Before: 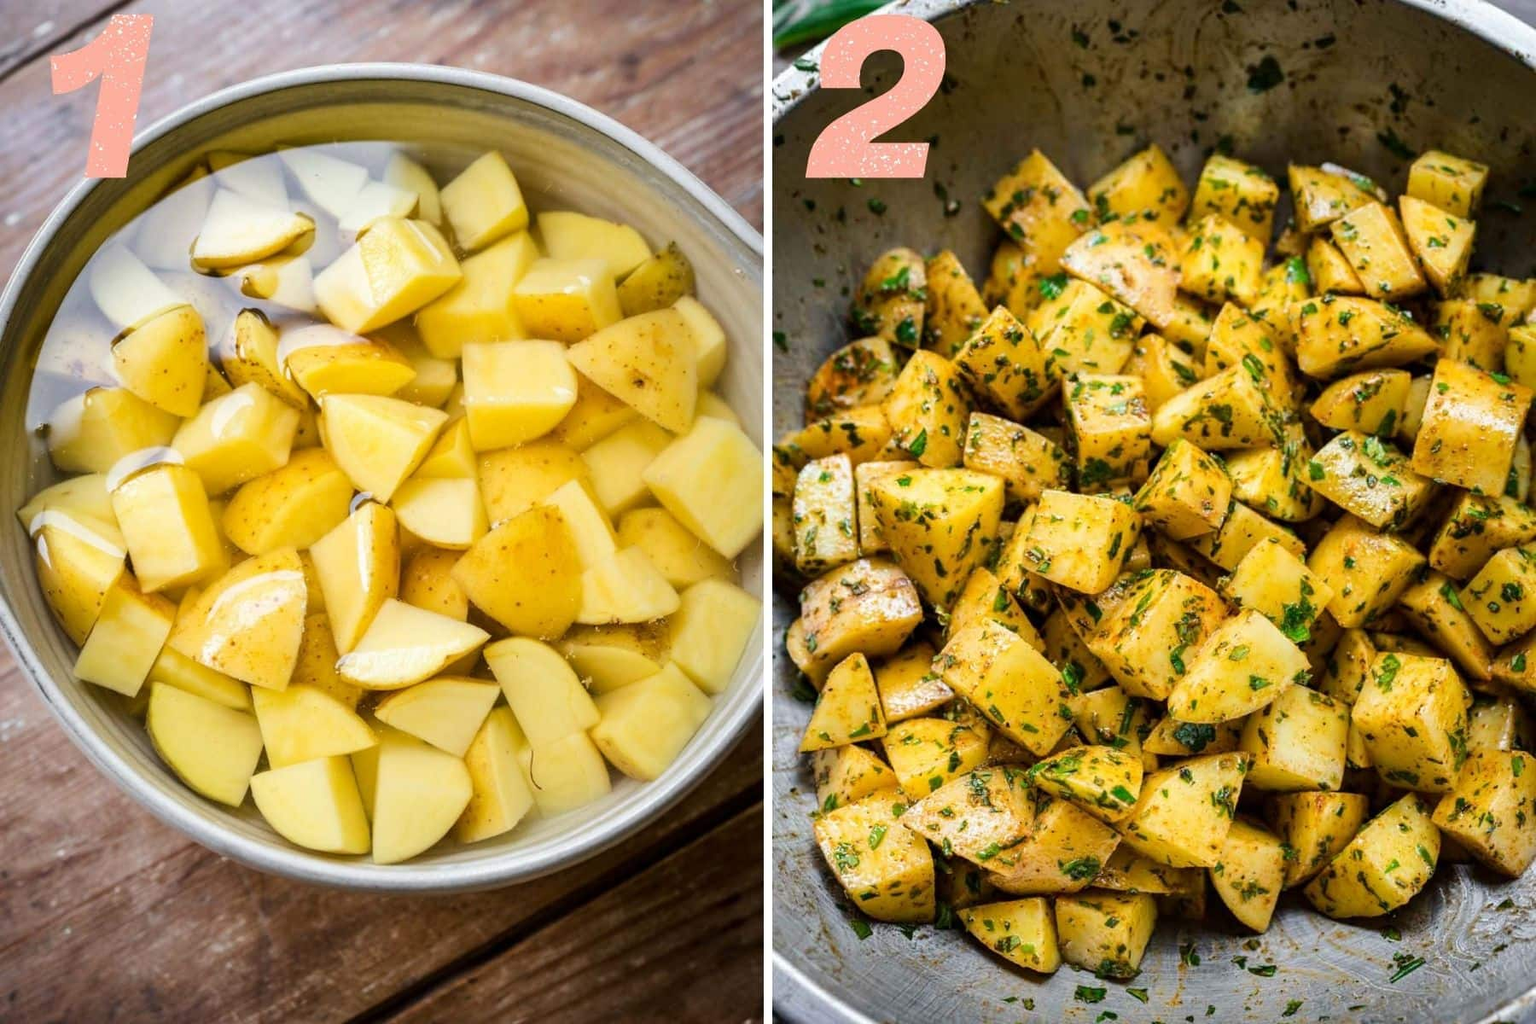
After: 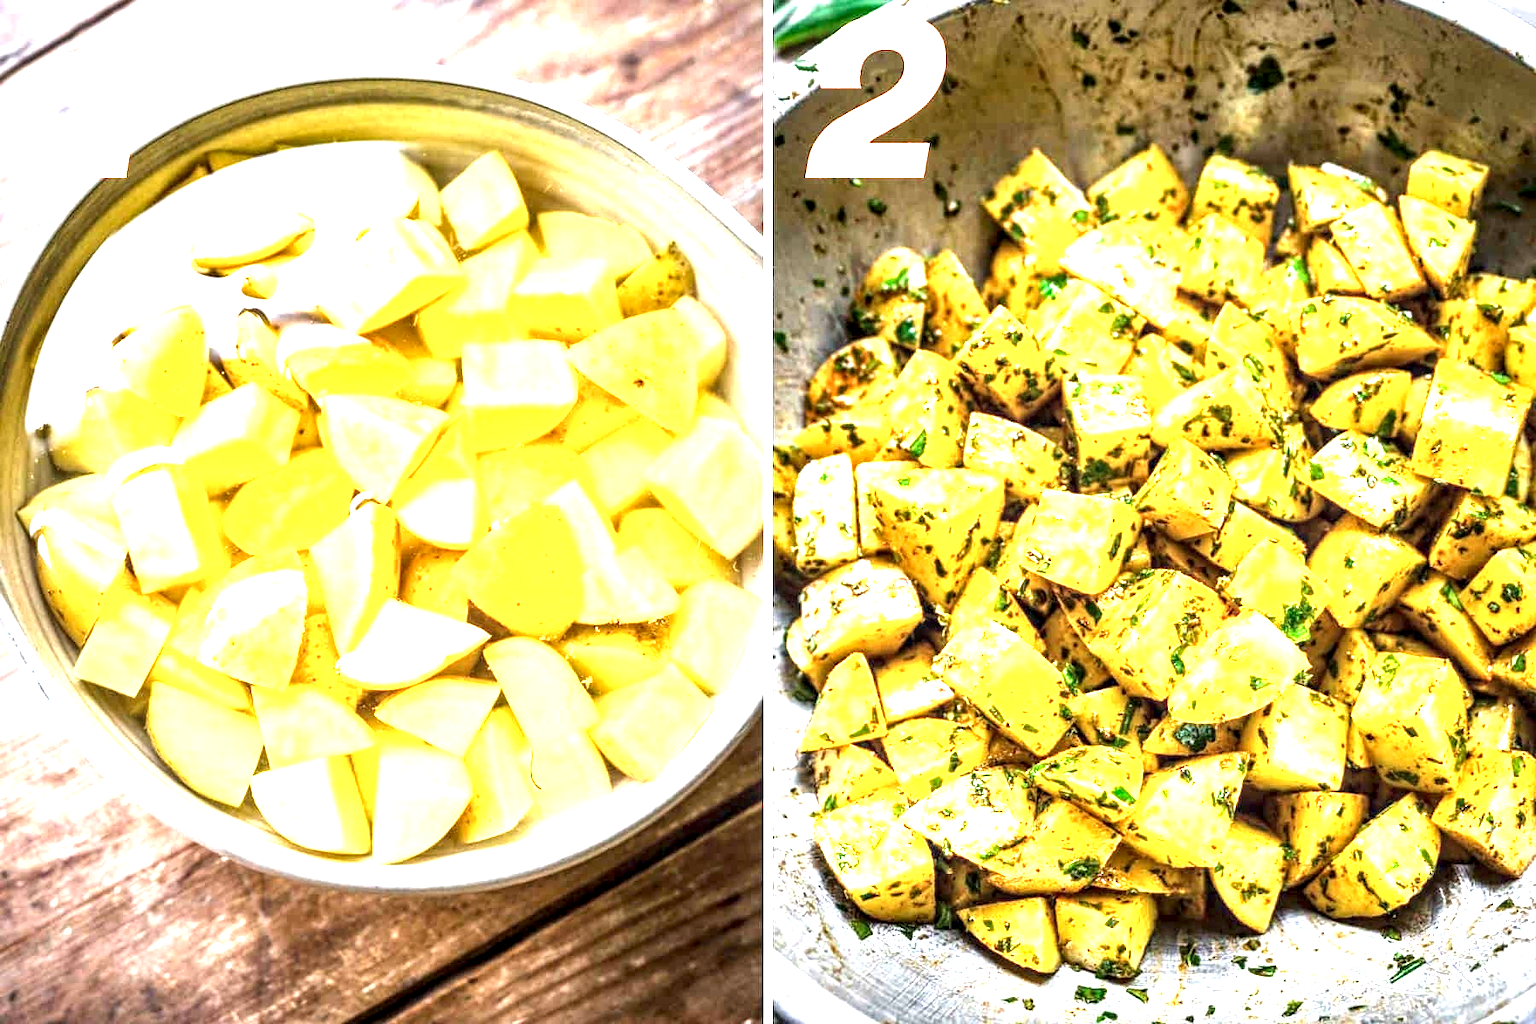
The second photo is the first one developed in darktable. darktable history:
local contrast: highlights 64%, shadows 54%, detail 169%, midtone range 0.52
exposure: black level correction 0, exposure 1.895 EV, compensate highlight preservation false
